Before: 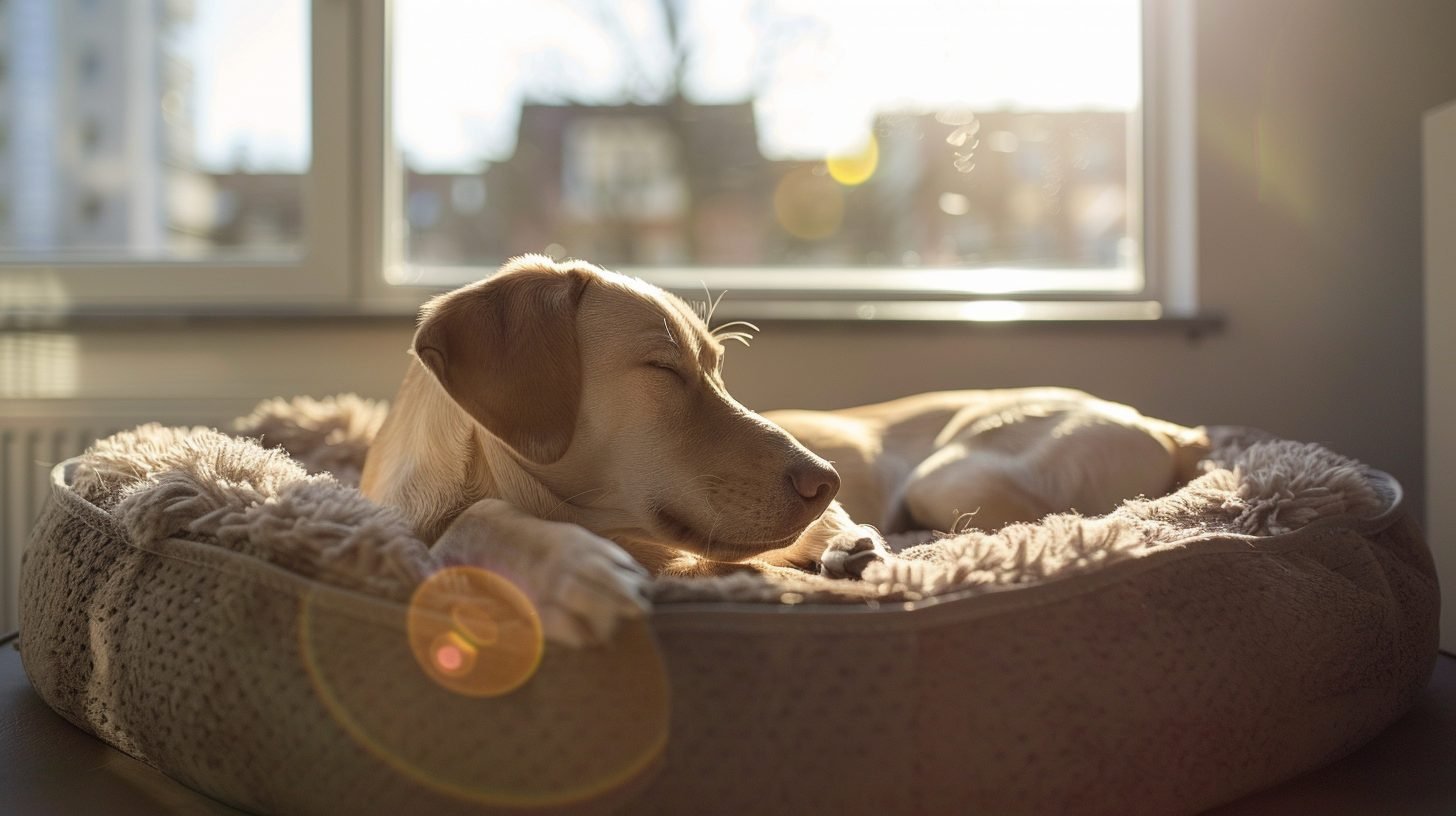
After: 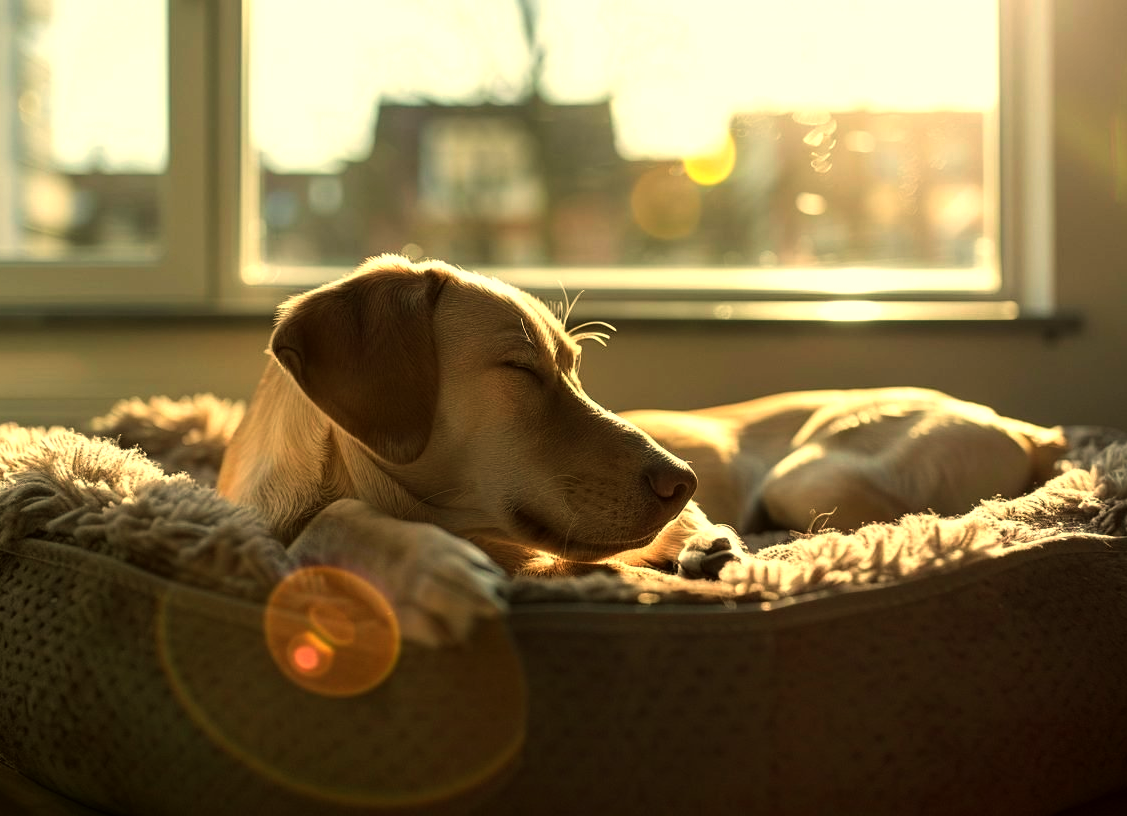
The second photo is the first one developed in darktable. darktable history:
crop: left 9.88%, right 12.664%
color balance: mode lift, gamma, gain (sRGB), lift [1.014, 0.966, 0.918, 0.87], gamma [0.86, 0.734, 0.918, 0.976], gain [1.063, 1.13, 1.063, 0.86]
